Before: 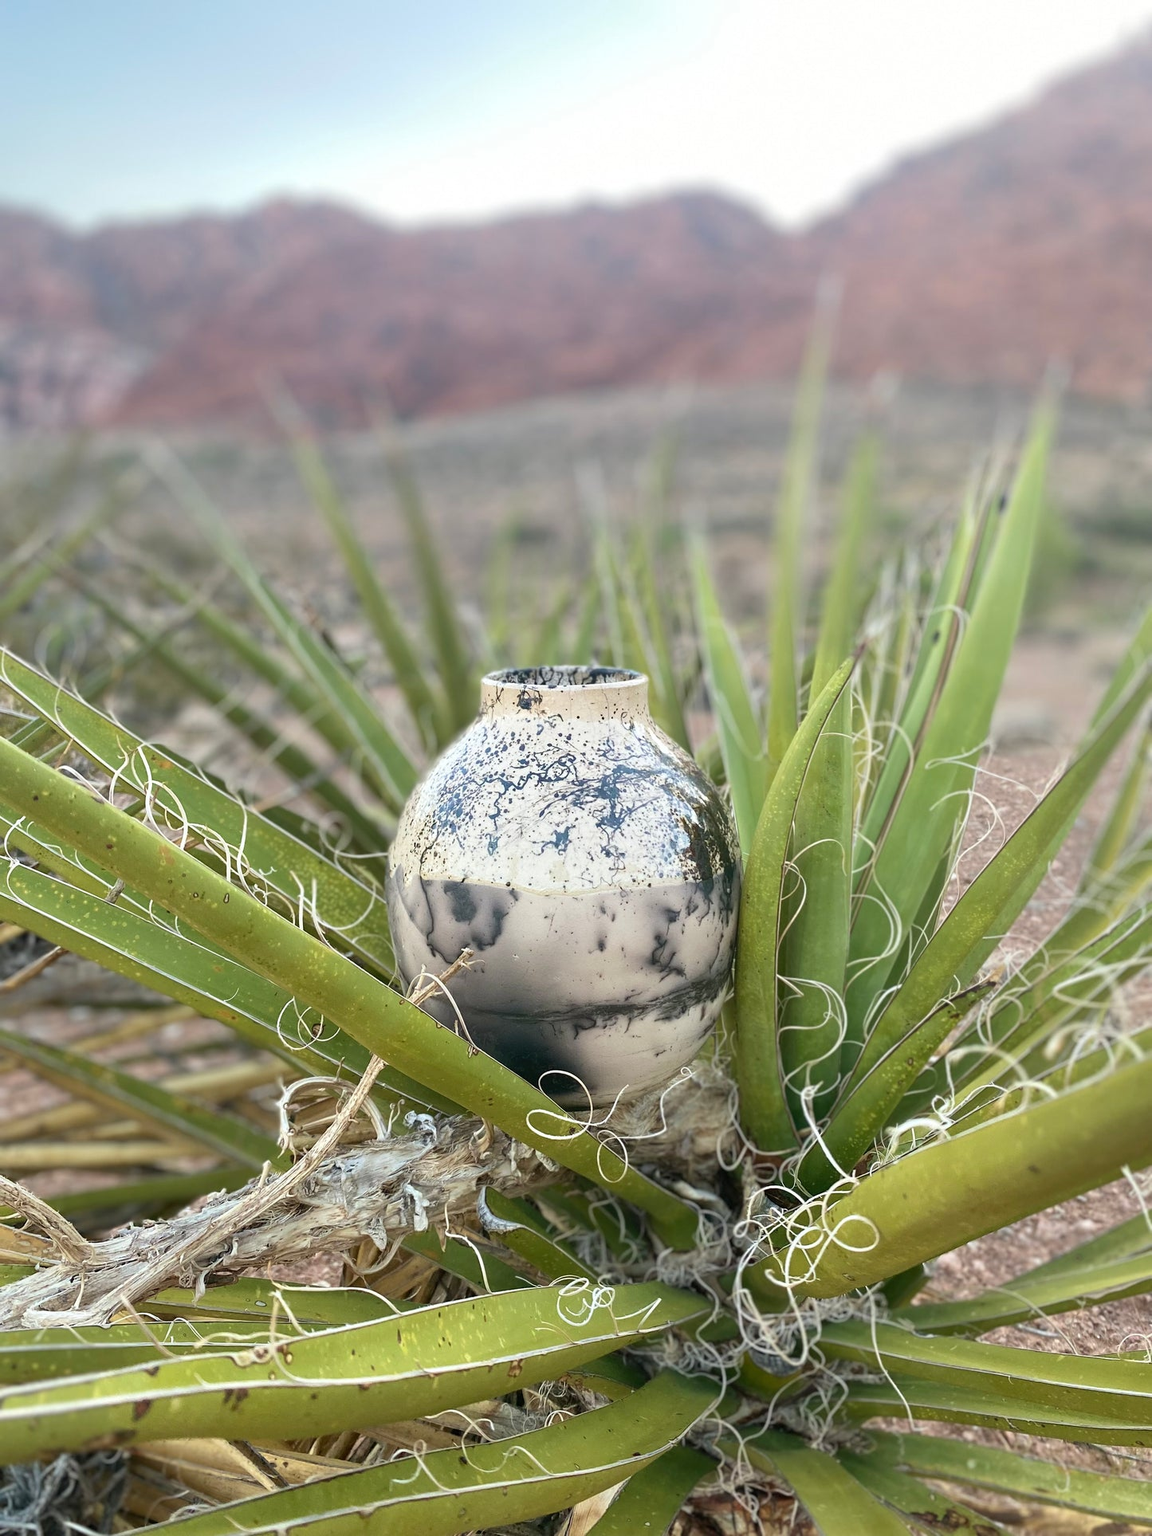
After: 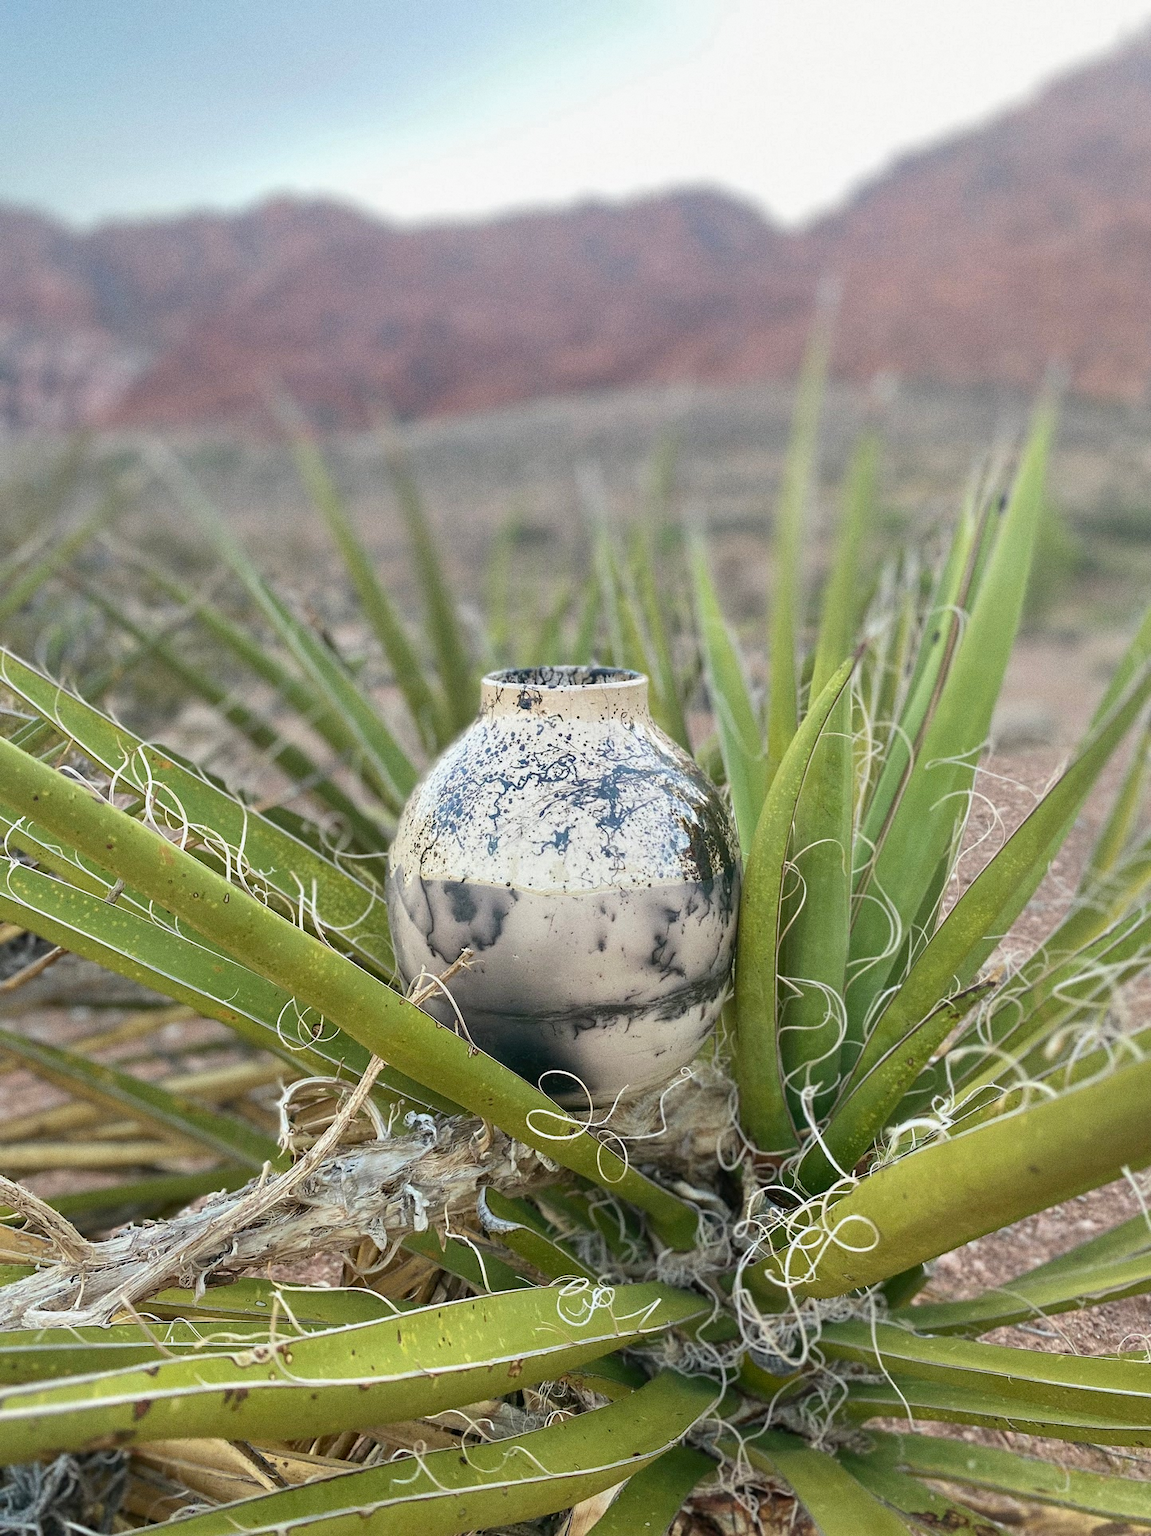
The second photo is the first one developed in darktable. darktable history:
shadows and highlights: shadows -20, white point adjustment -2, highlights -35
grain: coarseness 0.09 ISO
